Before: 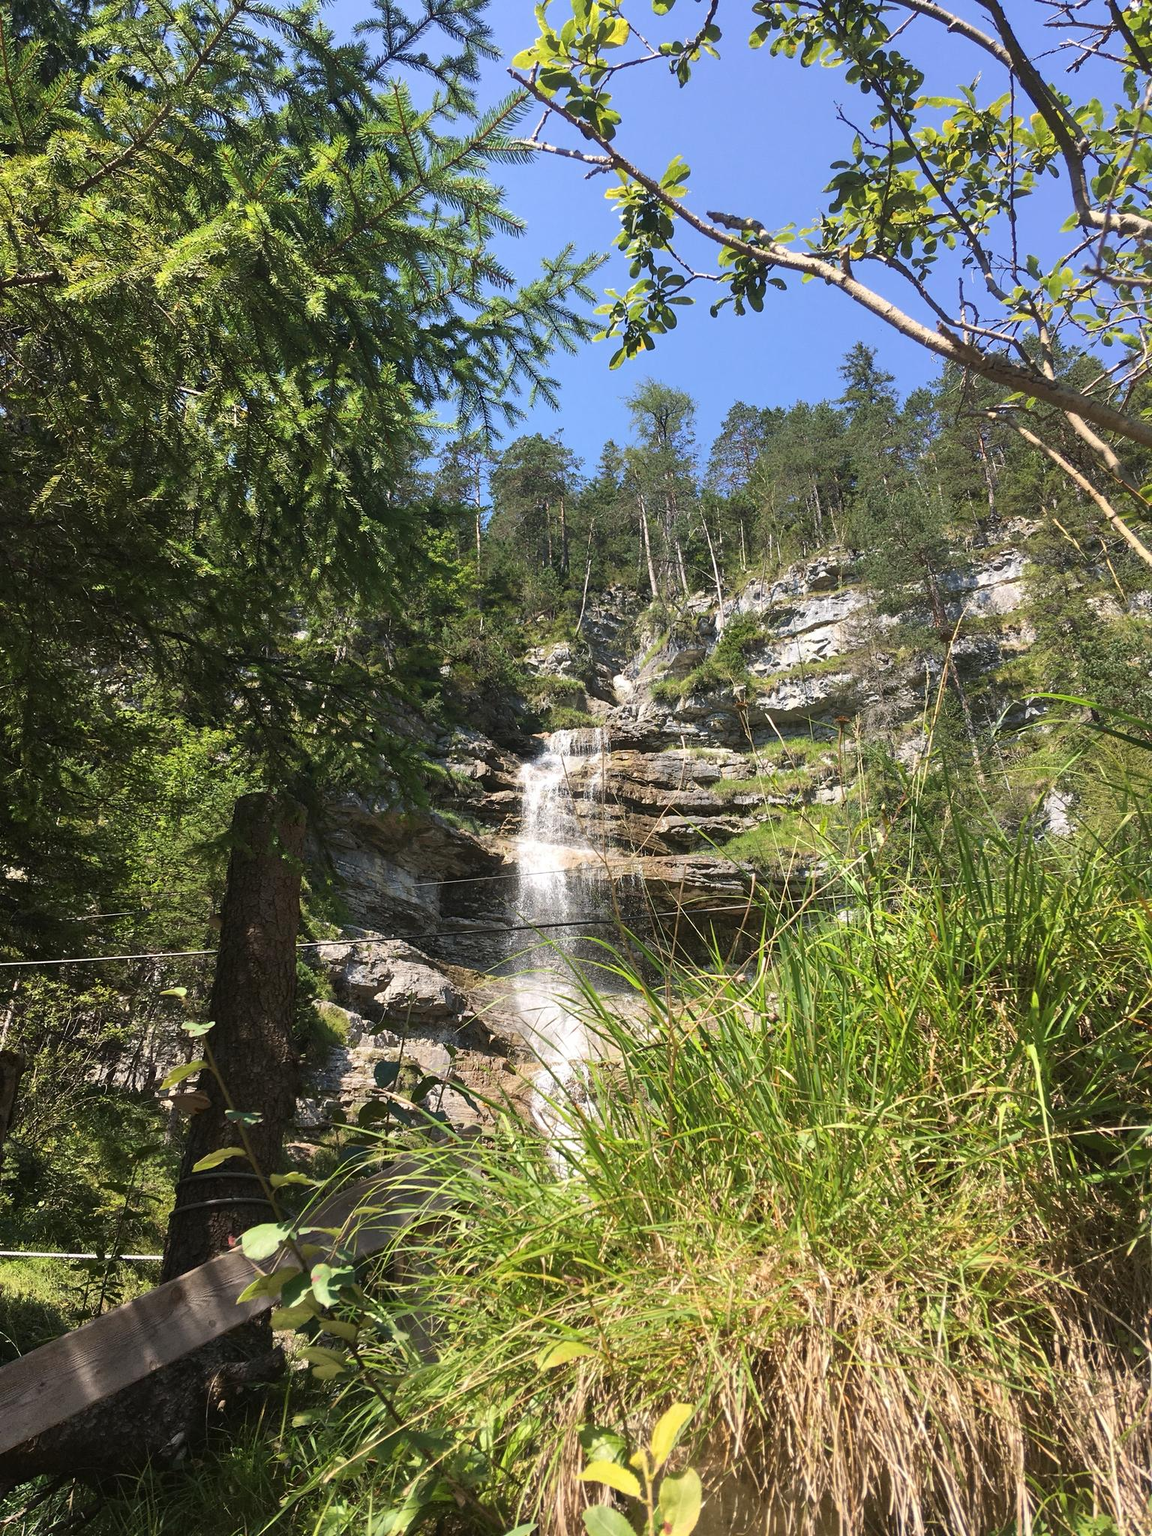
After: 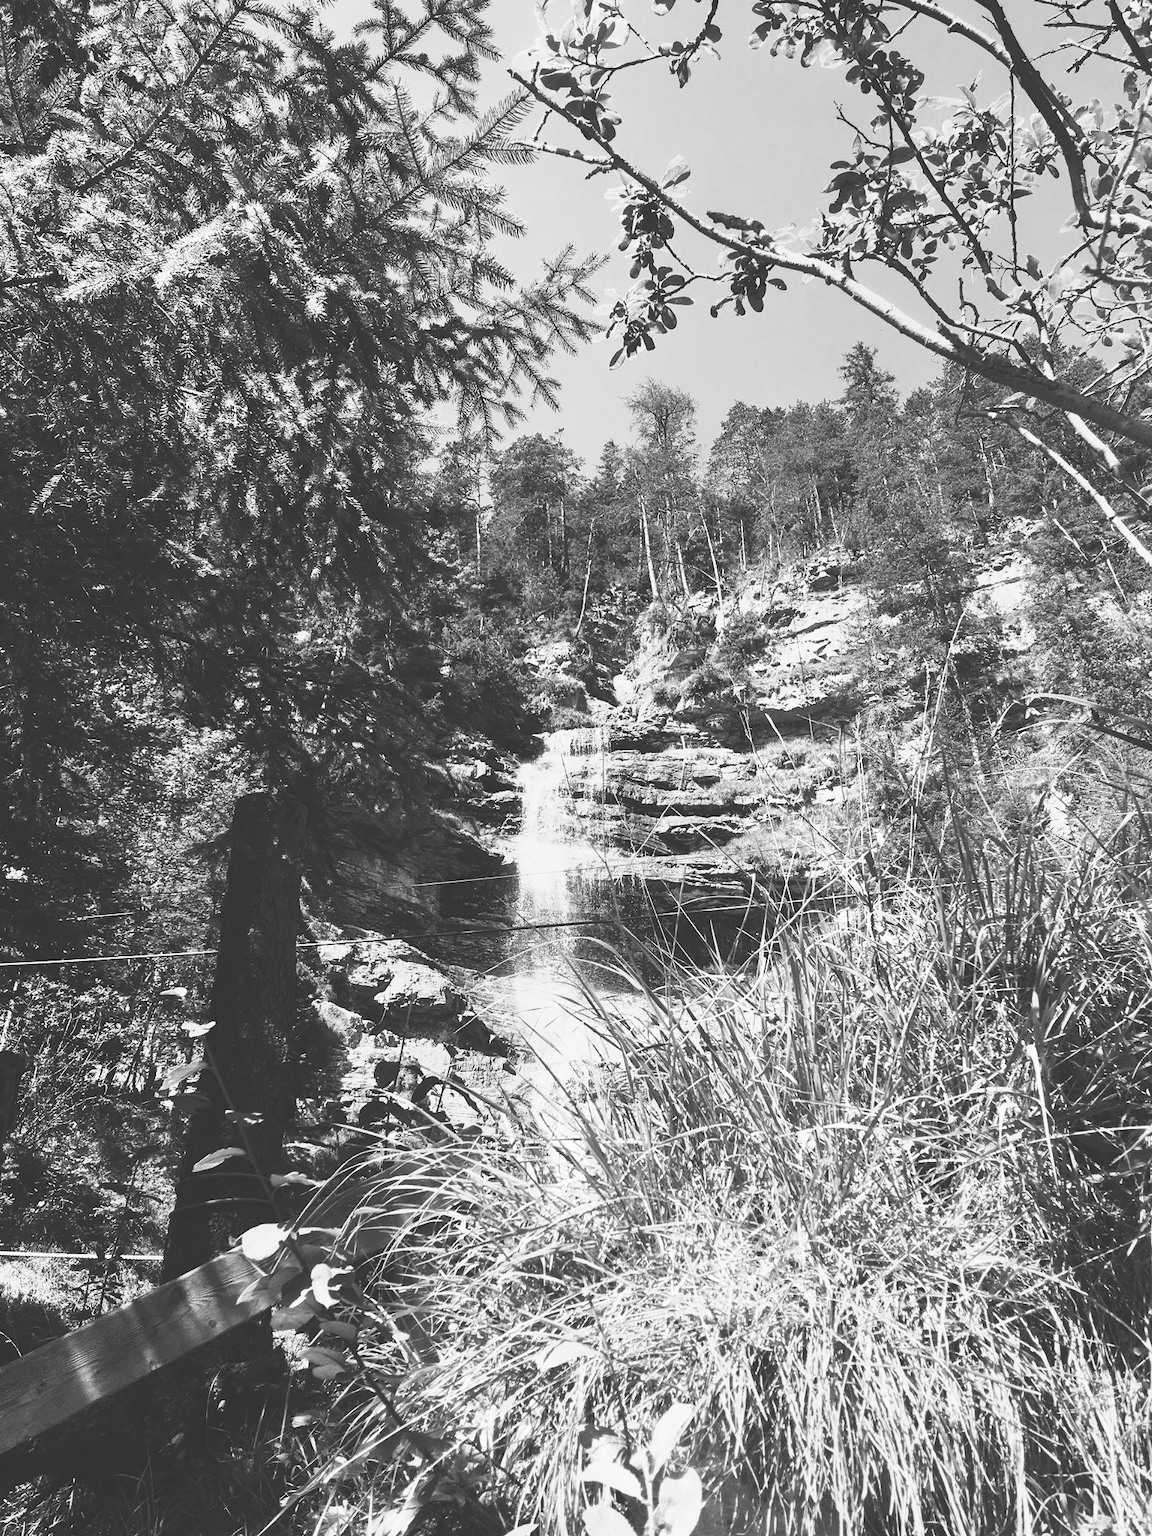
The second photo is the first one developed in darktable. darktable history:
color balance rgb: perceptual saturation grading › global saturation 25%, perceptual saturation grading › highlights -50%, perceptual saturation grading › shadows 30%, perceptual brilliance grading › global brilliance 12%, global vibrance 20%
monochrome: a -71.75, b 75.82
base curve: curves: ch0 [(0, 0.036) (0.007, 0.037) (0.604, 0.887) (1, 1)], preserve colors none
